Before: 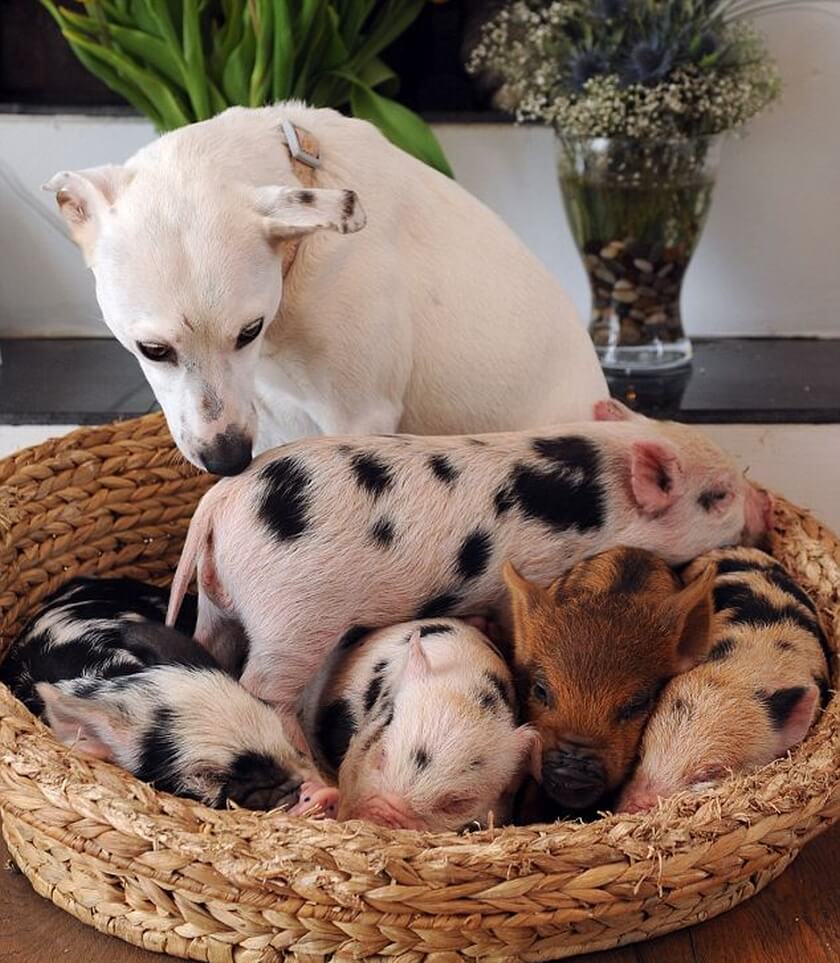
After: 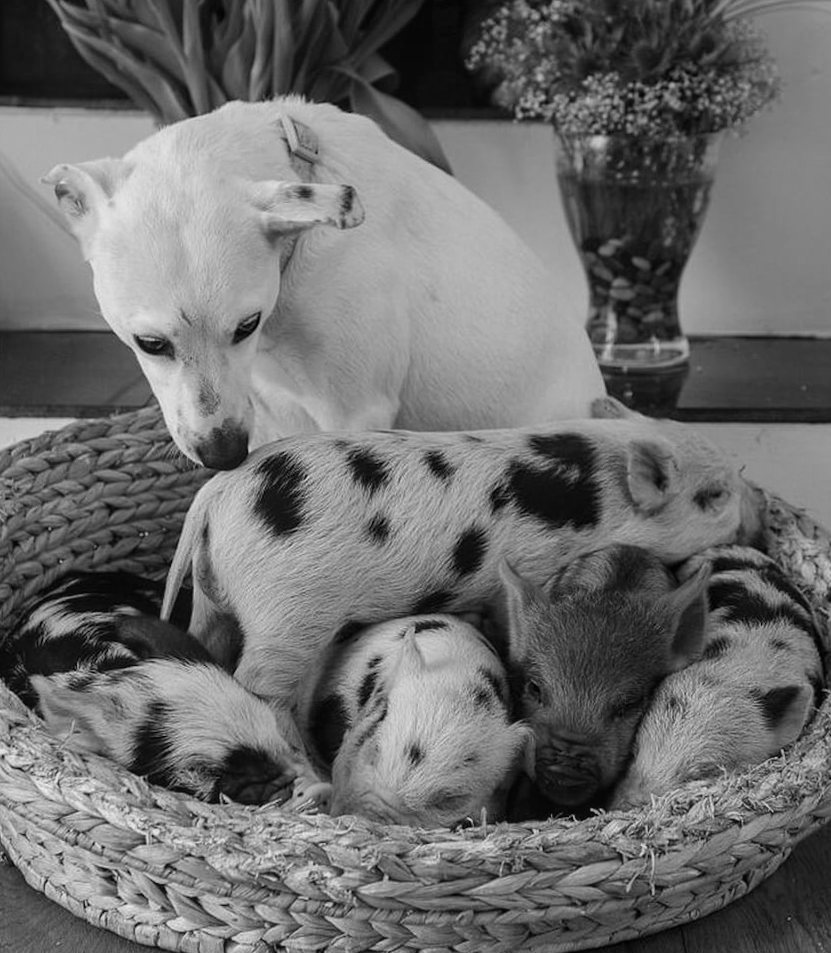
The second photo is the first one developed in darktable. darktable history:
local contrast: detail 110%
crop and rotate: angle -0.5°
monochrome: a 26.22, b 42.67, size 0.8
